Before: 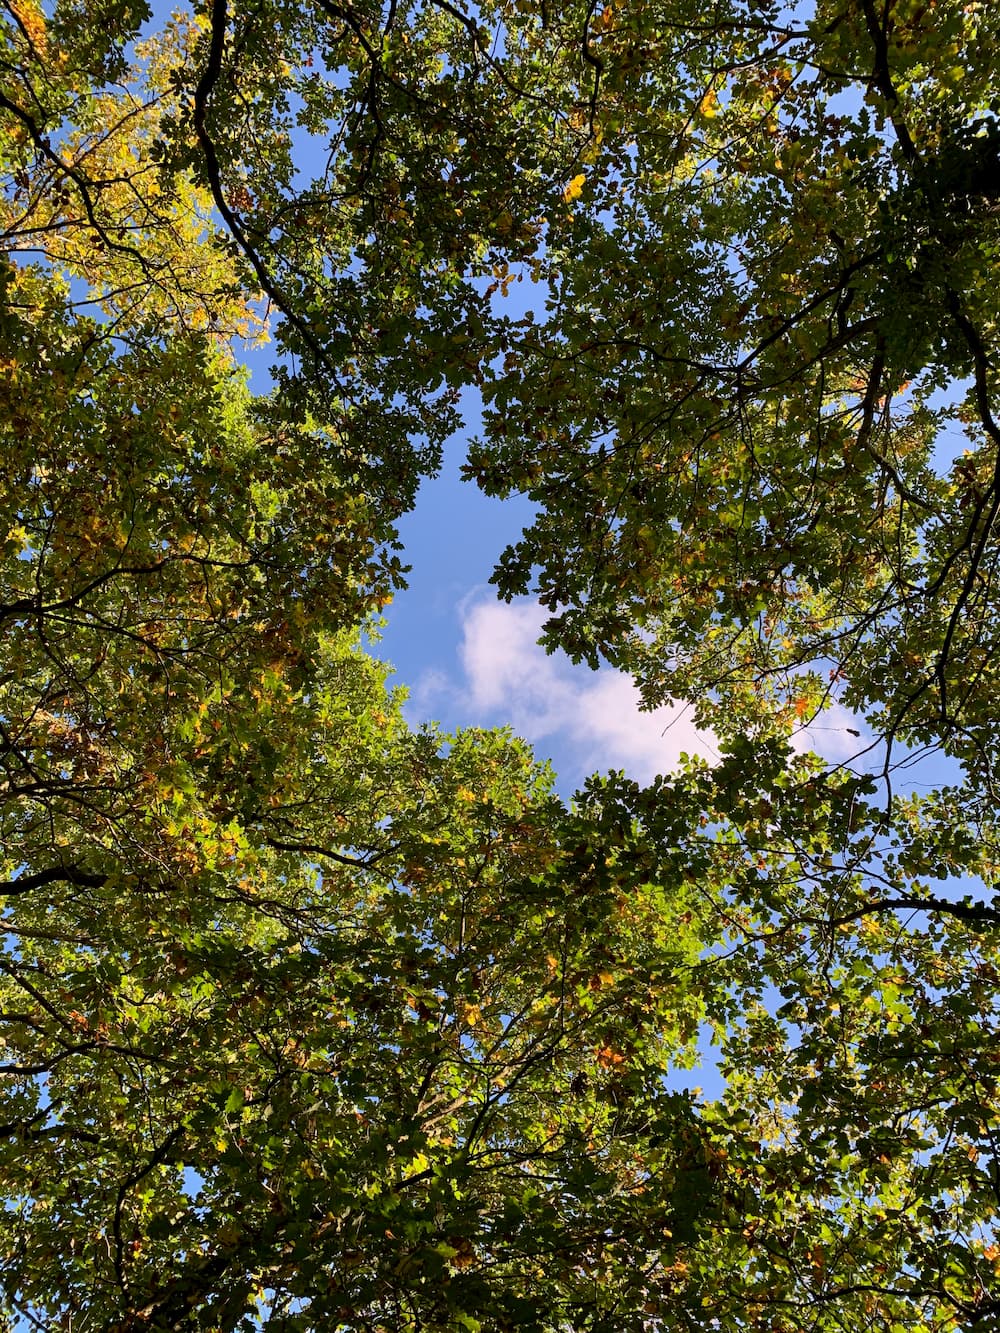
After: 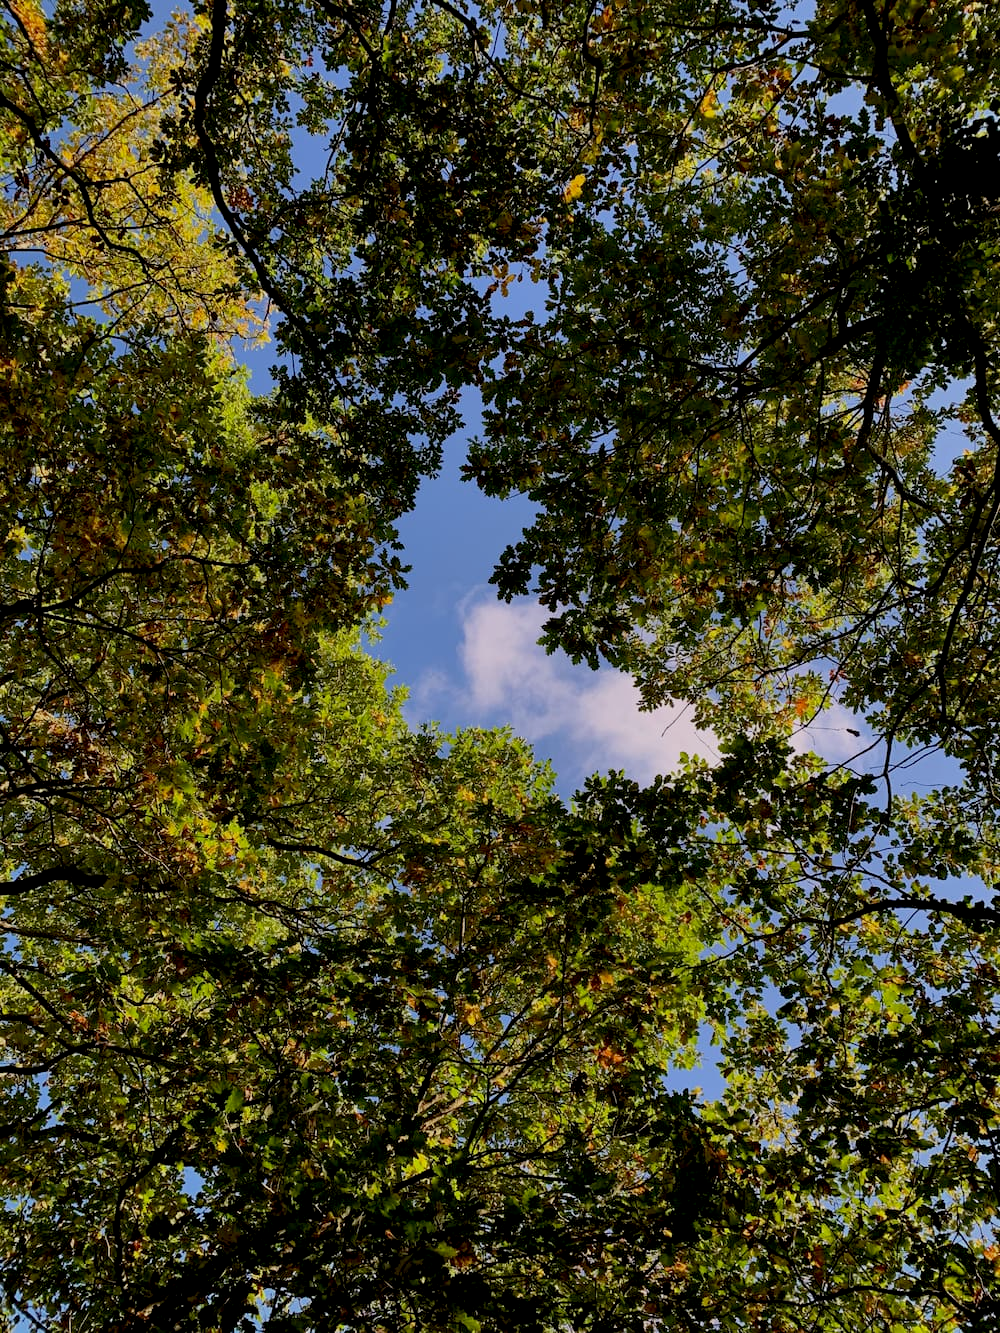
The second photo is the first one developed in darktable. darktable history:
exposure: black level correction 0.011, exposure -0.471 EV, compensate highlight preservation false
